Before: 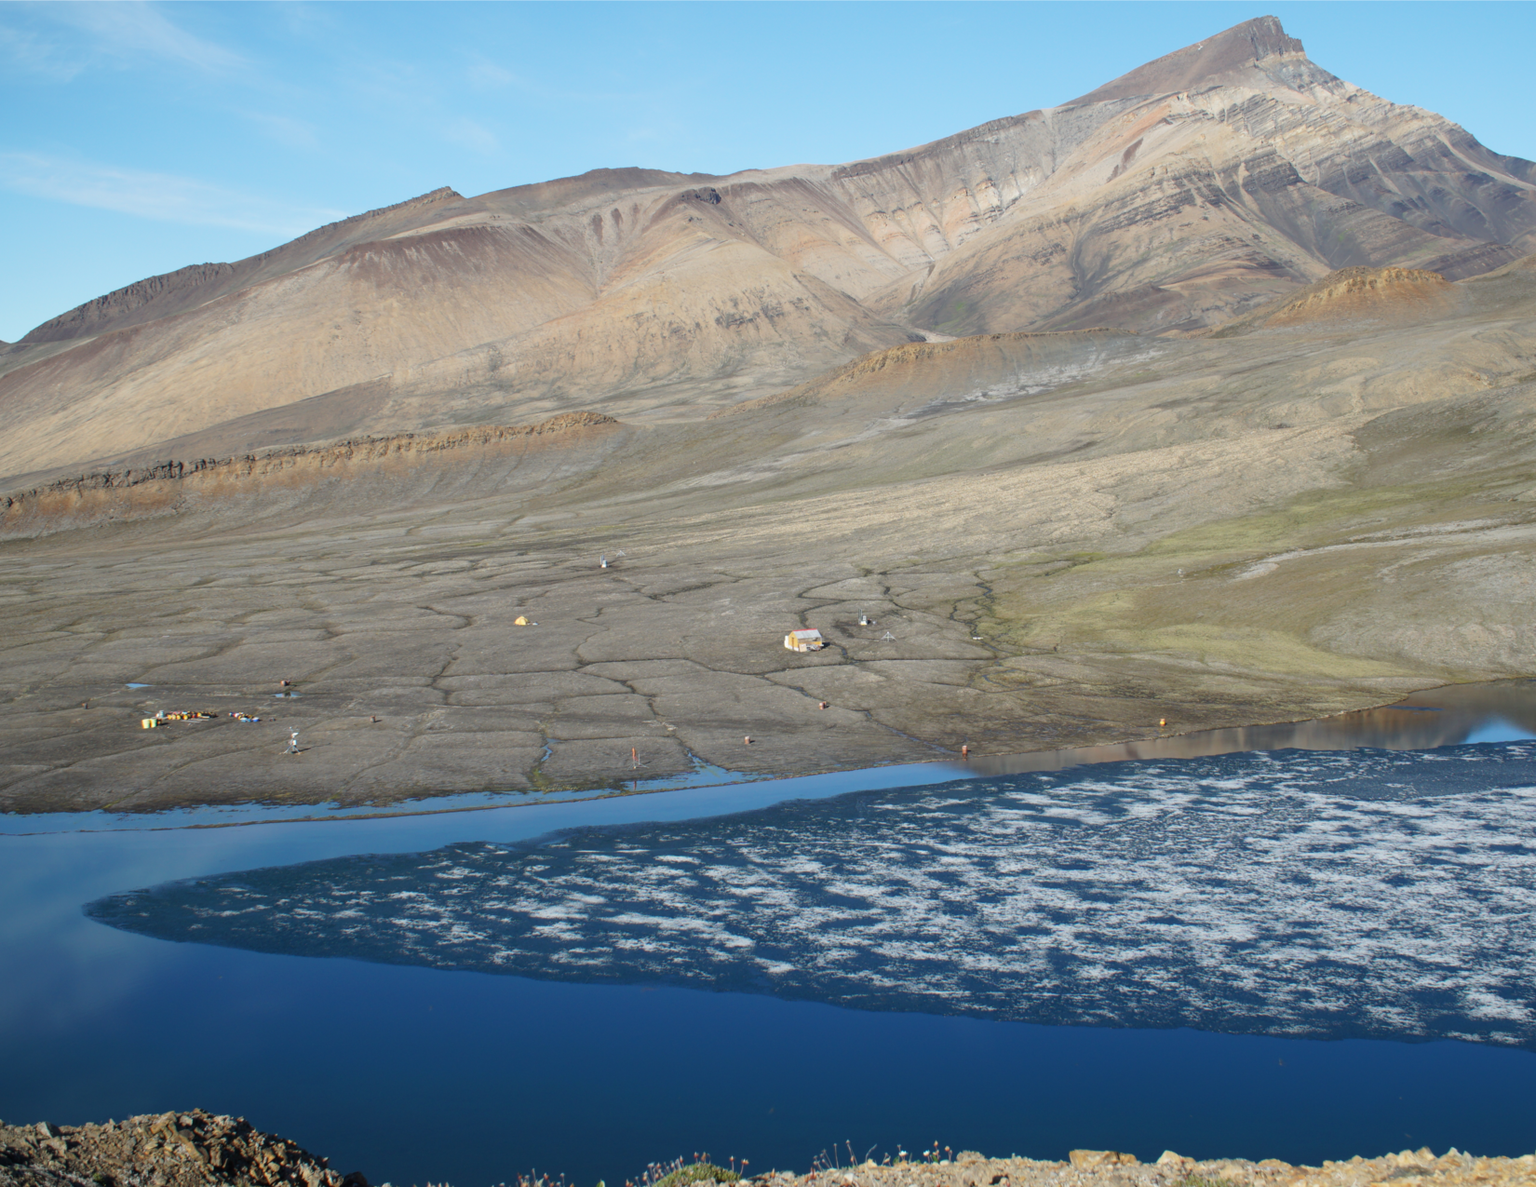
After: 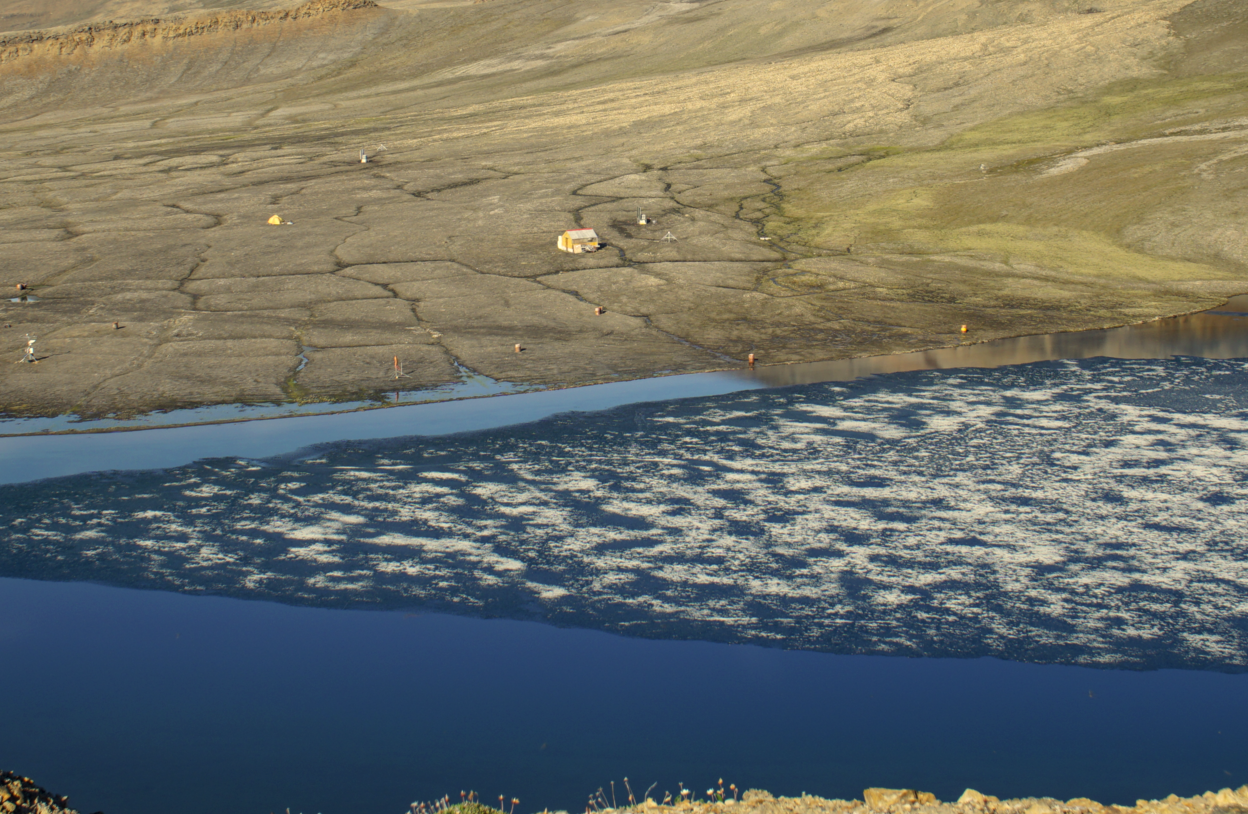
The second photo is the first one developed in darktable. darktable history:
local contrast: on, module defaults
crop and rotate: left 17.299%, top 35.115%, right 7.015%, bottom 1.024%
color correction: highlights a* 2.72, highlights b* 22.8
